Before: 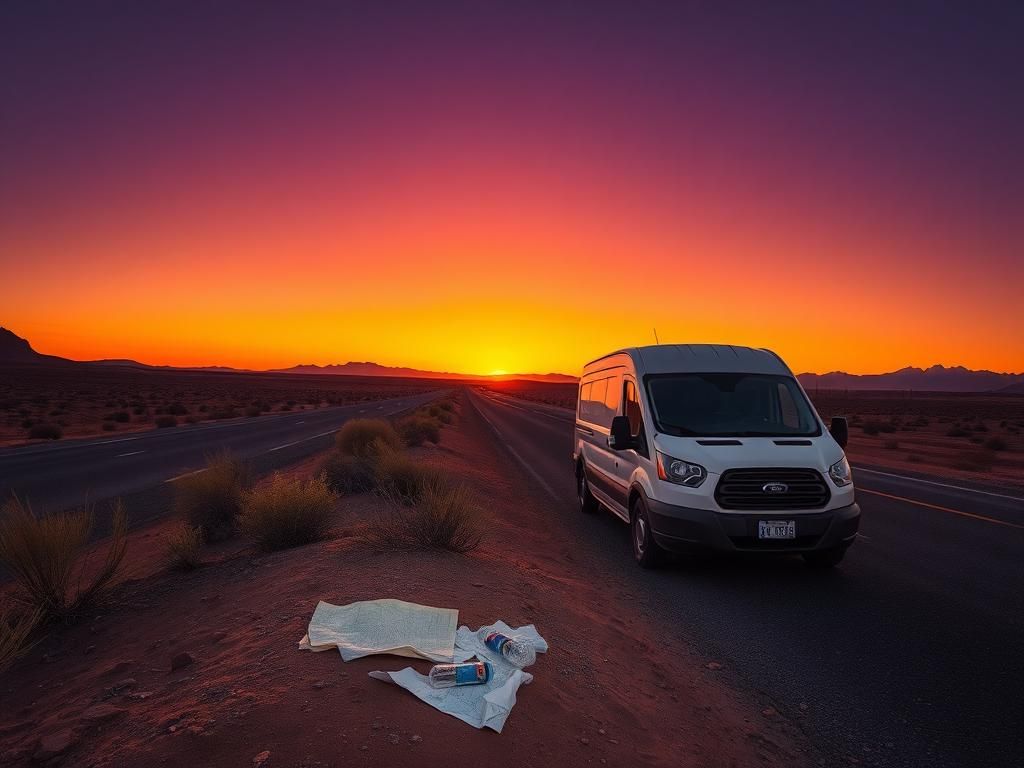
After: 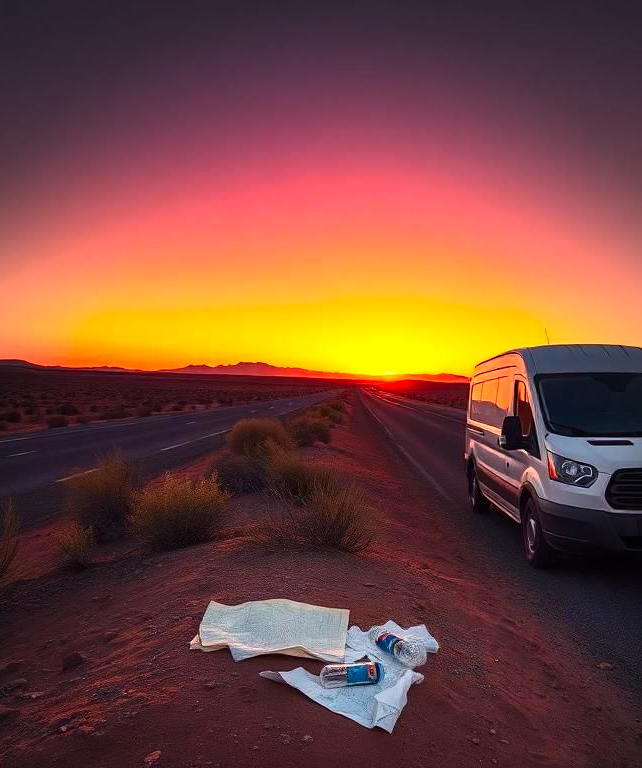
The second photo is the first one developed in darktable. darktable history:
crop: left 10.725%, right 26.555%
exposure: exposure 0.734 EV, compensate highlight preservation false
vignetting: fall-off start 87.21%, center (-0.027, 0.398), automatic ratio true
contrast brightness saturation: contrast 0.149, brightness -0.012, saturation 0.1
